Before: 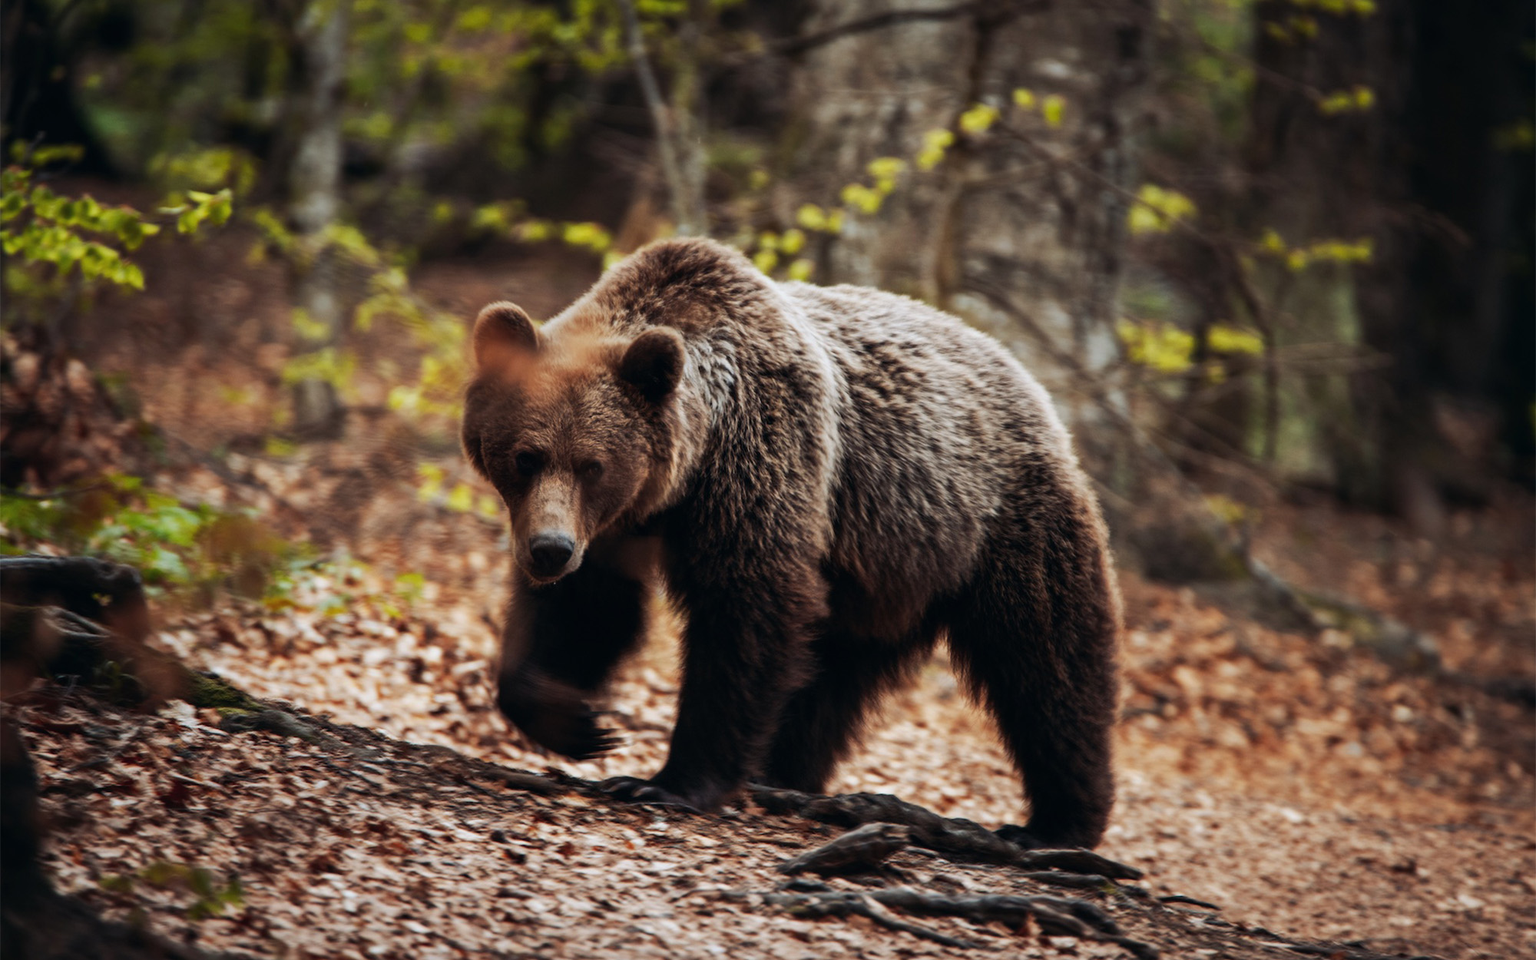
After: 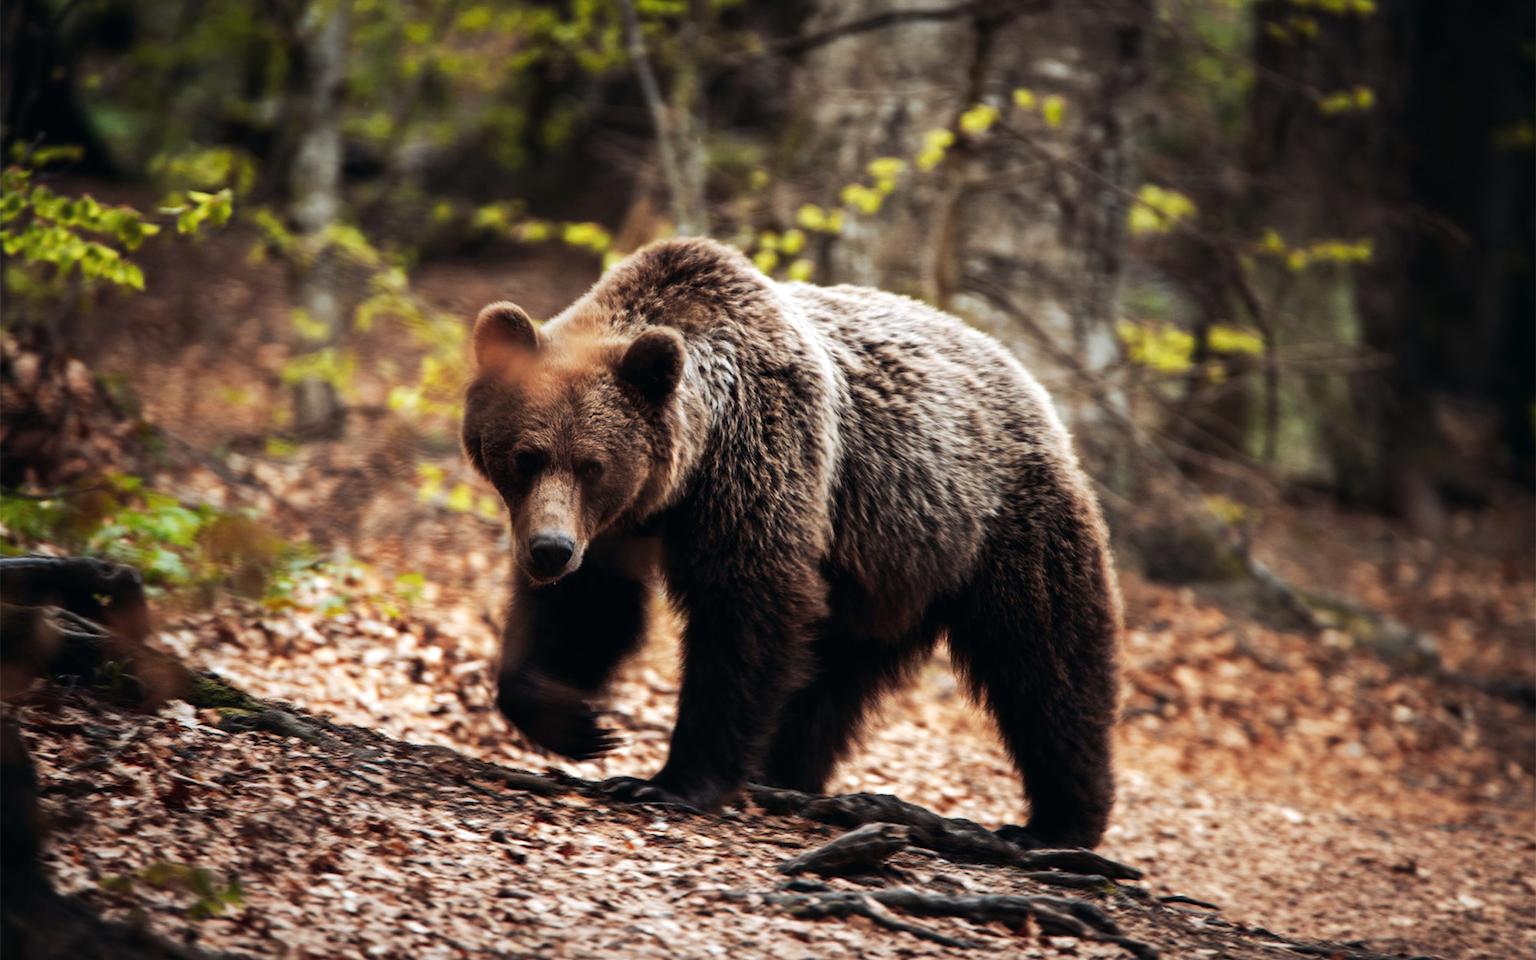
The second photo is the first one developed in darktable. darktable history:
tone equalizer: -8 EV -0.413 EV, -7 EV -0.36 EV, -6 EV -0.313 EV, -5 EV -0.227 EV, -3 EV 0.206 EV, -2 EV 0.349 EV, -1 EV 0.402 EV, +0 EV 0.417 EV
